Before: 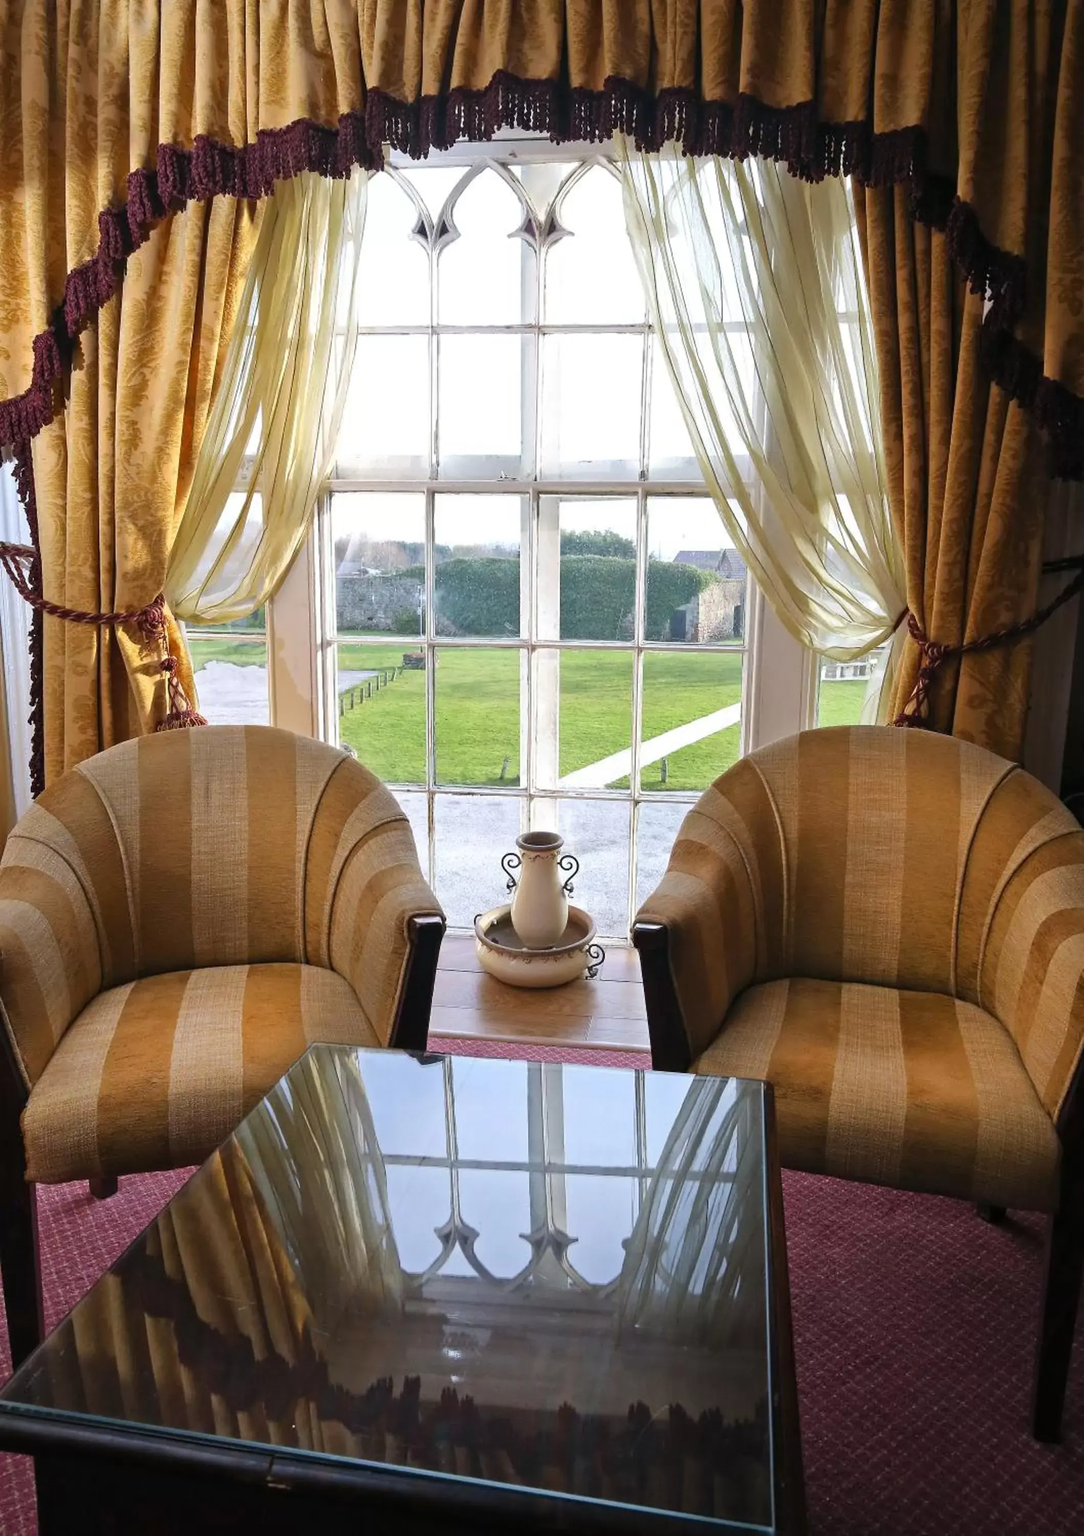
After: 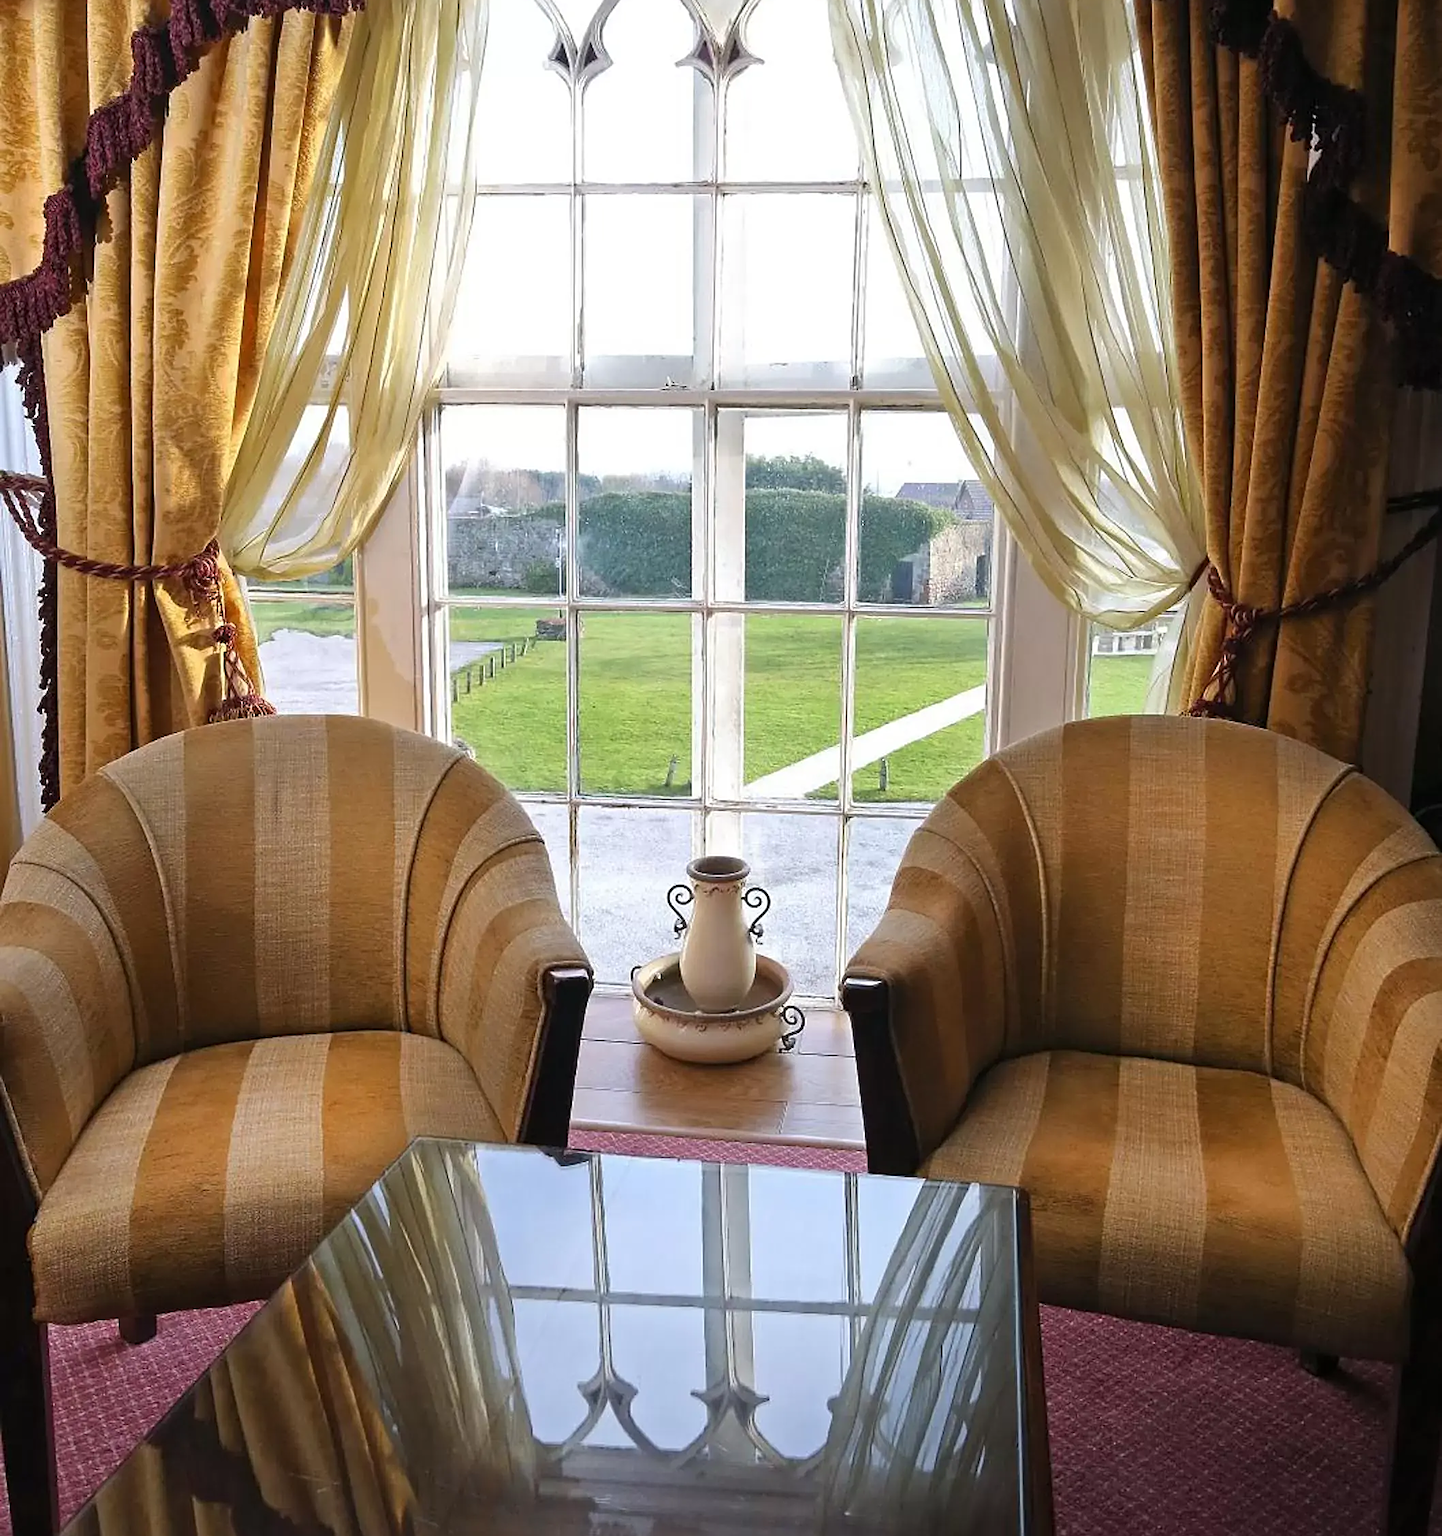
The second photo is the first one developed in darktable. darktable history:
sharpen: on, module defaults
crop and rotate: top 12.247%, bottom 12.528%
